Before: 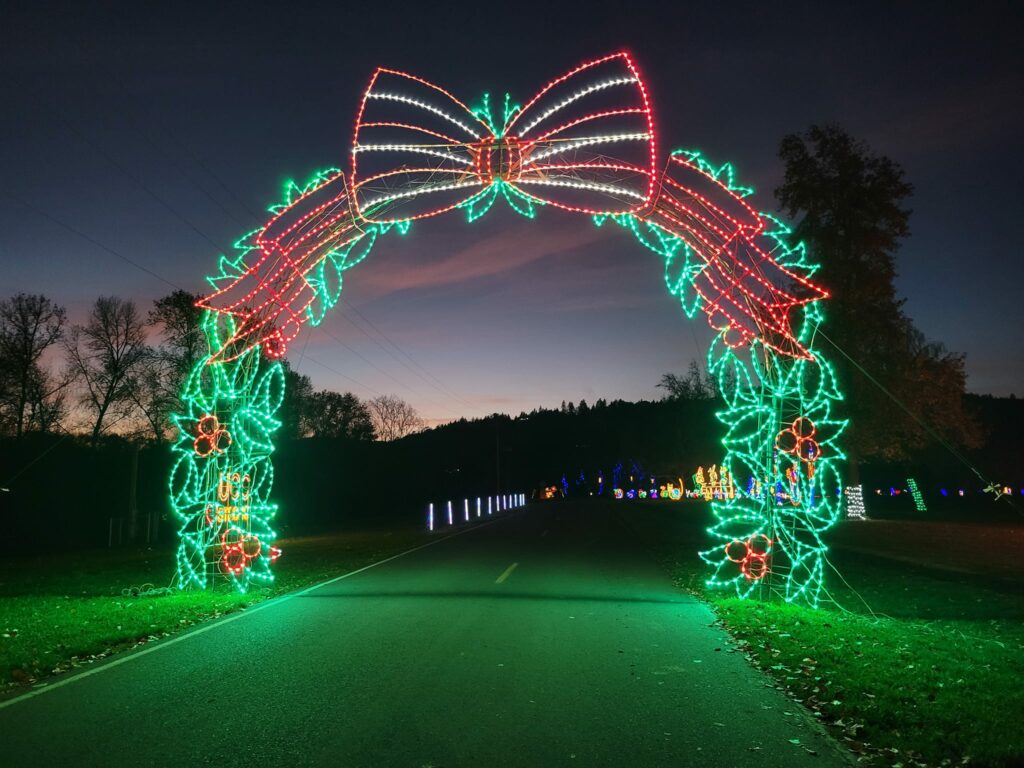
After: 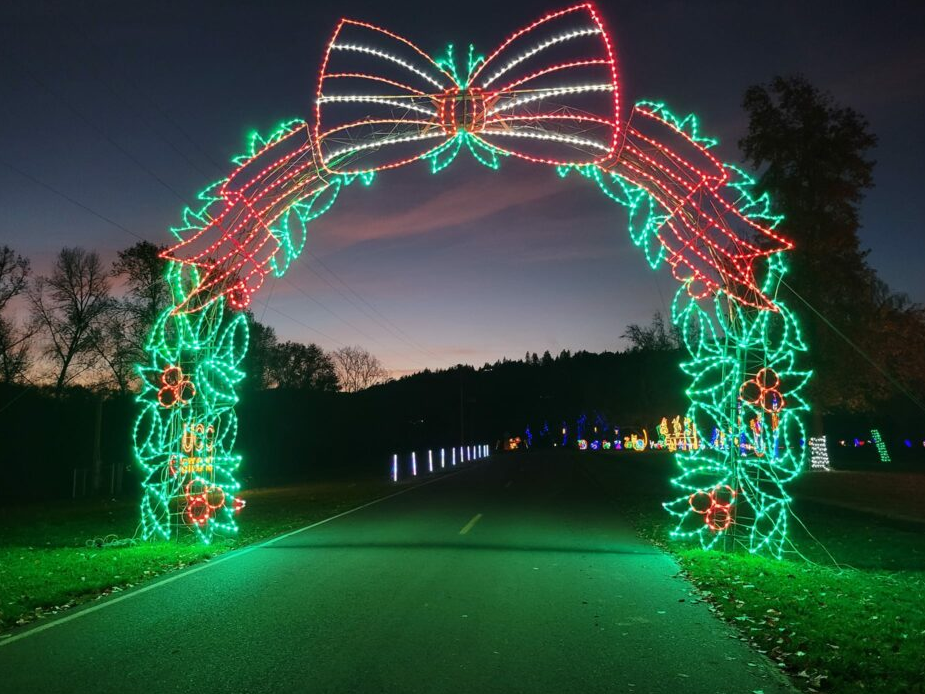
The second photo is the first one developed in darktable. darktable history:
crop: left 3.561%, top 6.441%, right 6.049%, bottom 3.184%
